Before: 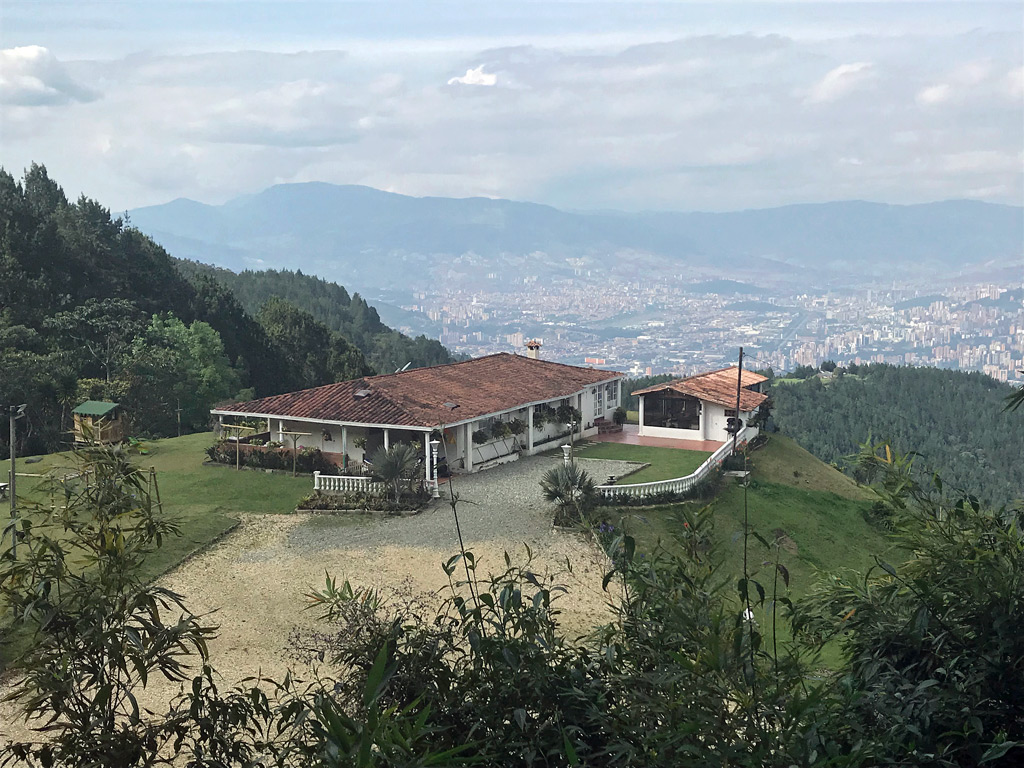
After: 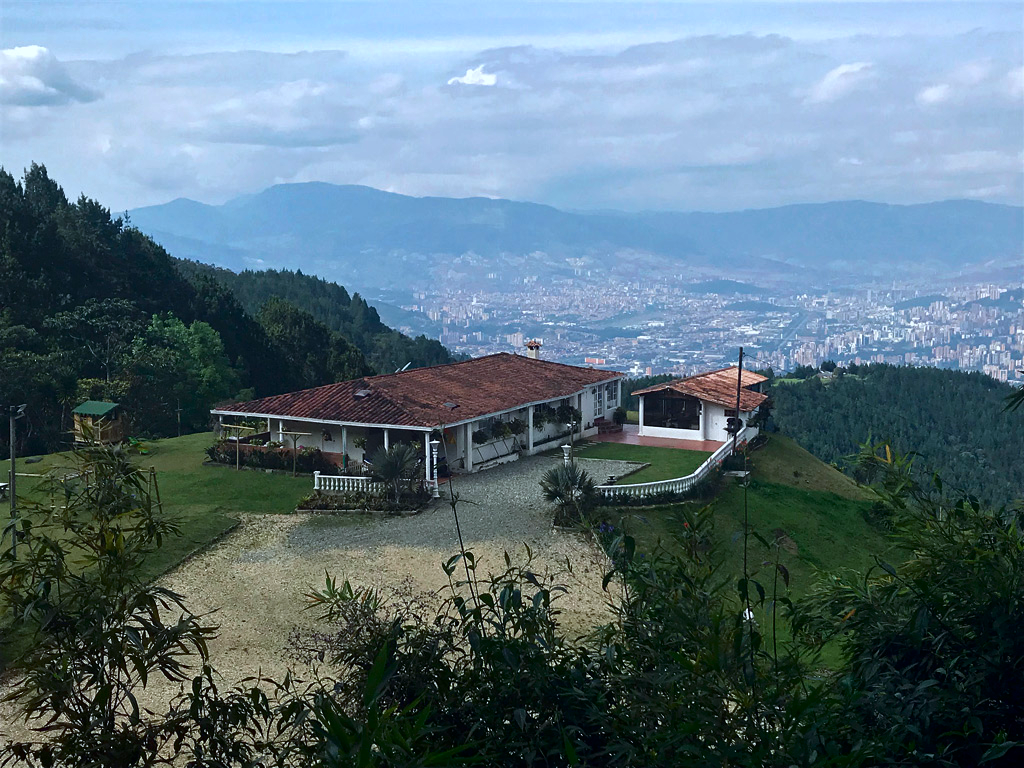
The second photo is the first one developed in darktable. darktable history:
contrast brightness saturation: brightness -0.25, saturation 0.2
tone equalizer: on, module defaults
rotate and perspective: crop left 0, crop top 0
color calibration: x 0.367, y 0.376, temperature 4372.25 K
